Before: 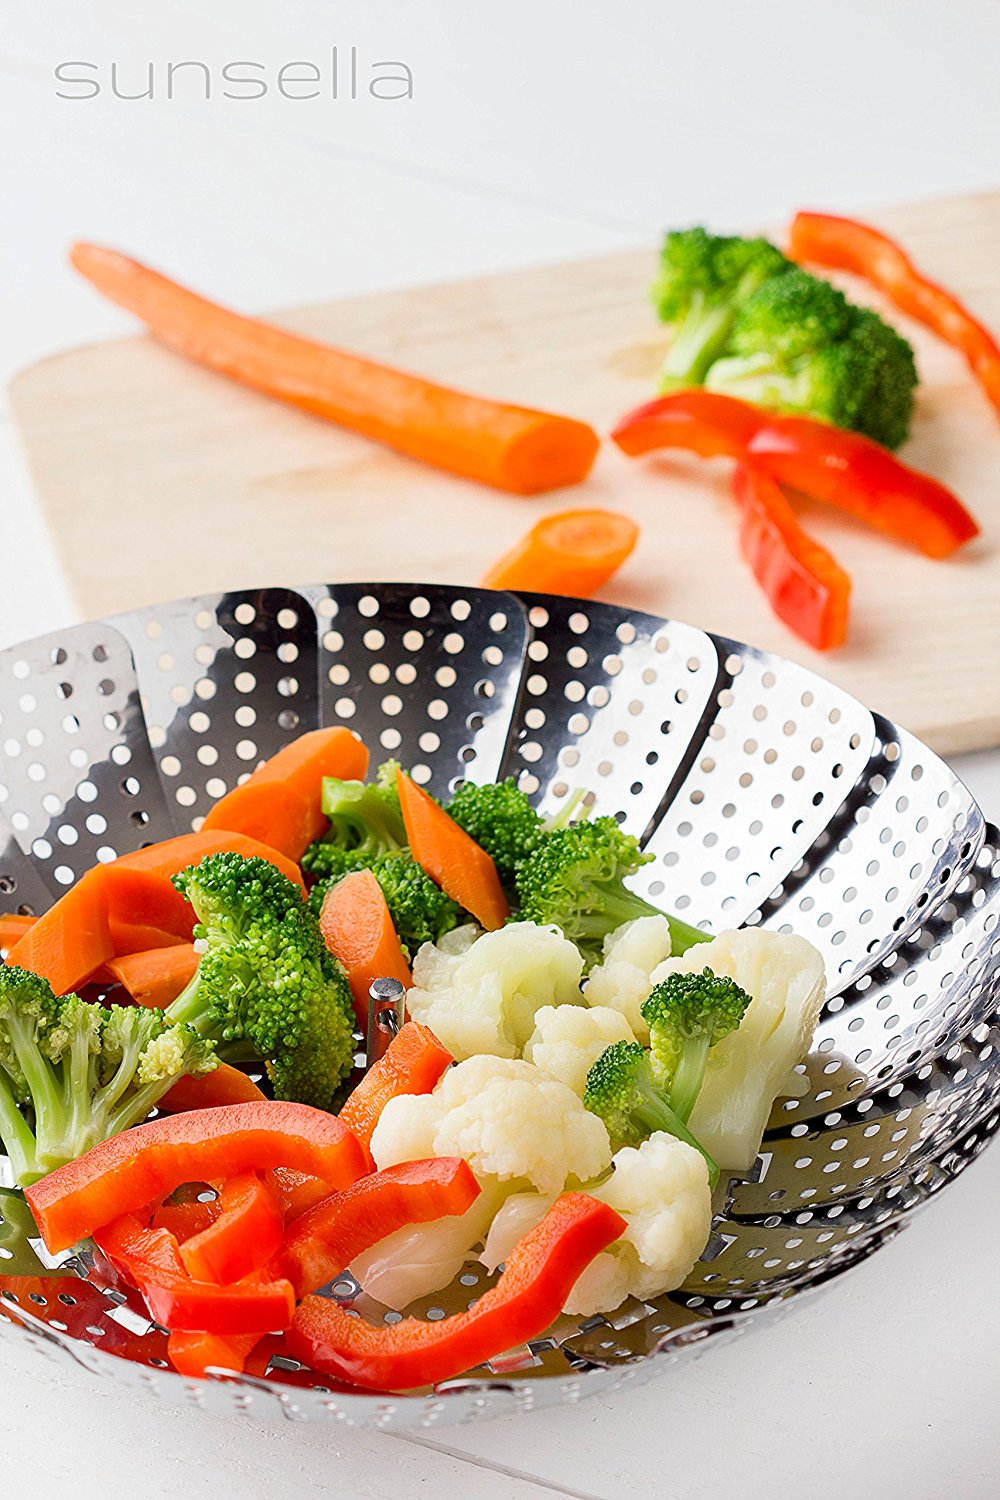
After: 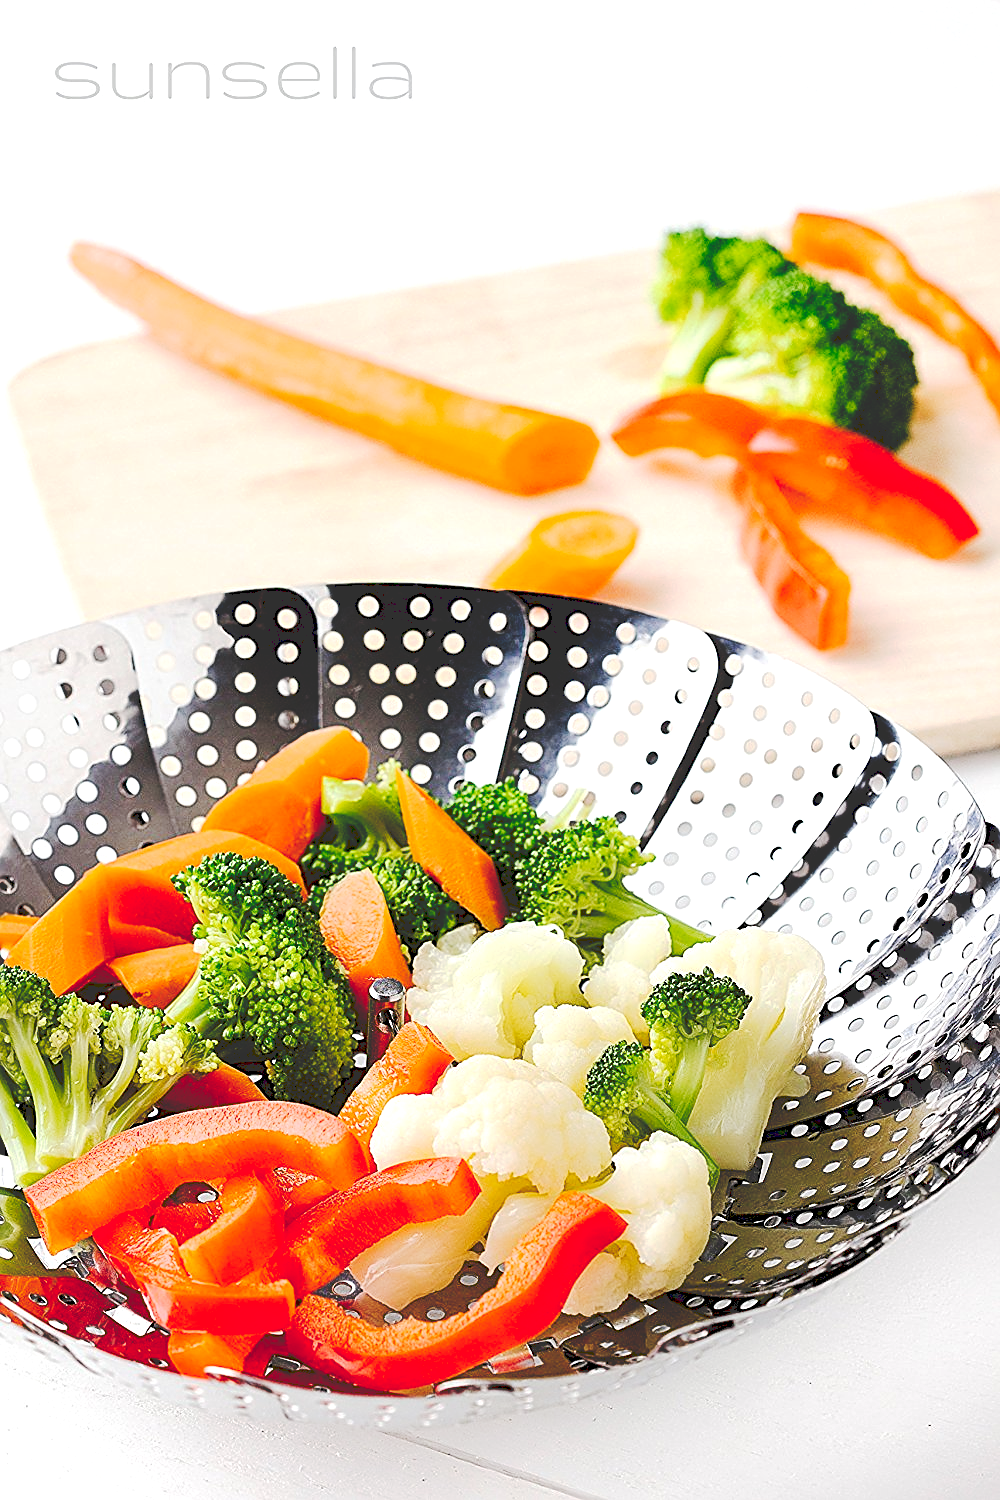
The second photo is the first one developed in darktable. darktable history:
sharpen: on, module defaults
tone equalizer: -8 EV -0.417 EV, -7 EV -0.389 EV, -6 EV -0.333 EV, -5 EV -0.222 EV, -3 EV 0.222 EV, -2 EV 0.333 EV, -1 EV 0.389 EV, +0 EV 0.417 EV, edges refinement/feathering 500, mask exposure compensation -1.57 EV, preserve details no
tone curve: curves: ch0 [(0, 0) (0.003, 0.195) (0.011, 0.196) (0.025, 0.196) (0.044, 0.196) (0.069, 0.196) (0.1, 0.196) (0.136, 0.197) (0.177, 0.207) (0.224, 0.224) (0.277, 0.268) (0.335, 0.336) (0.399, 0.424) (0.468, 0.533) (0.543, 0.632) (0.623, 0.715) (0.709, 0.789) (0.801, 0.85) (0.898, 0.906) (1, 1)], preserve colors none
